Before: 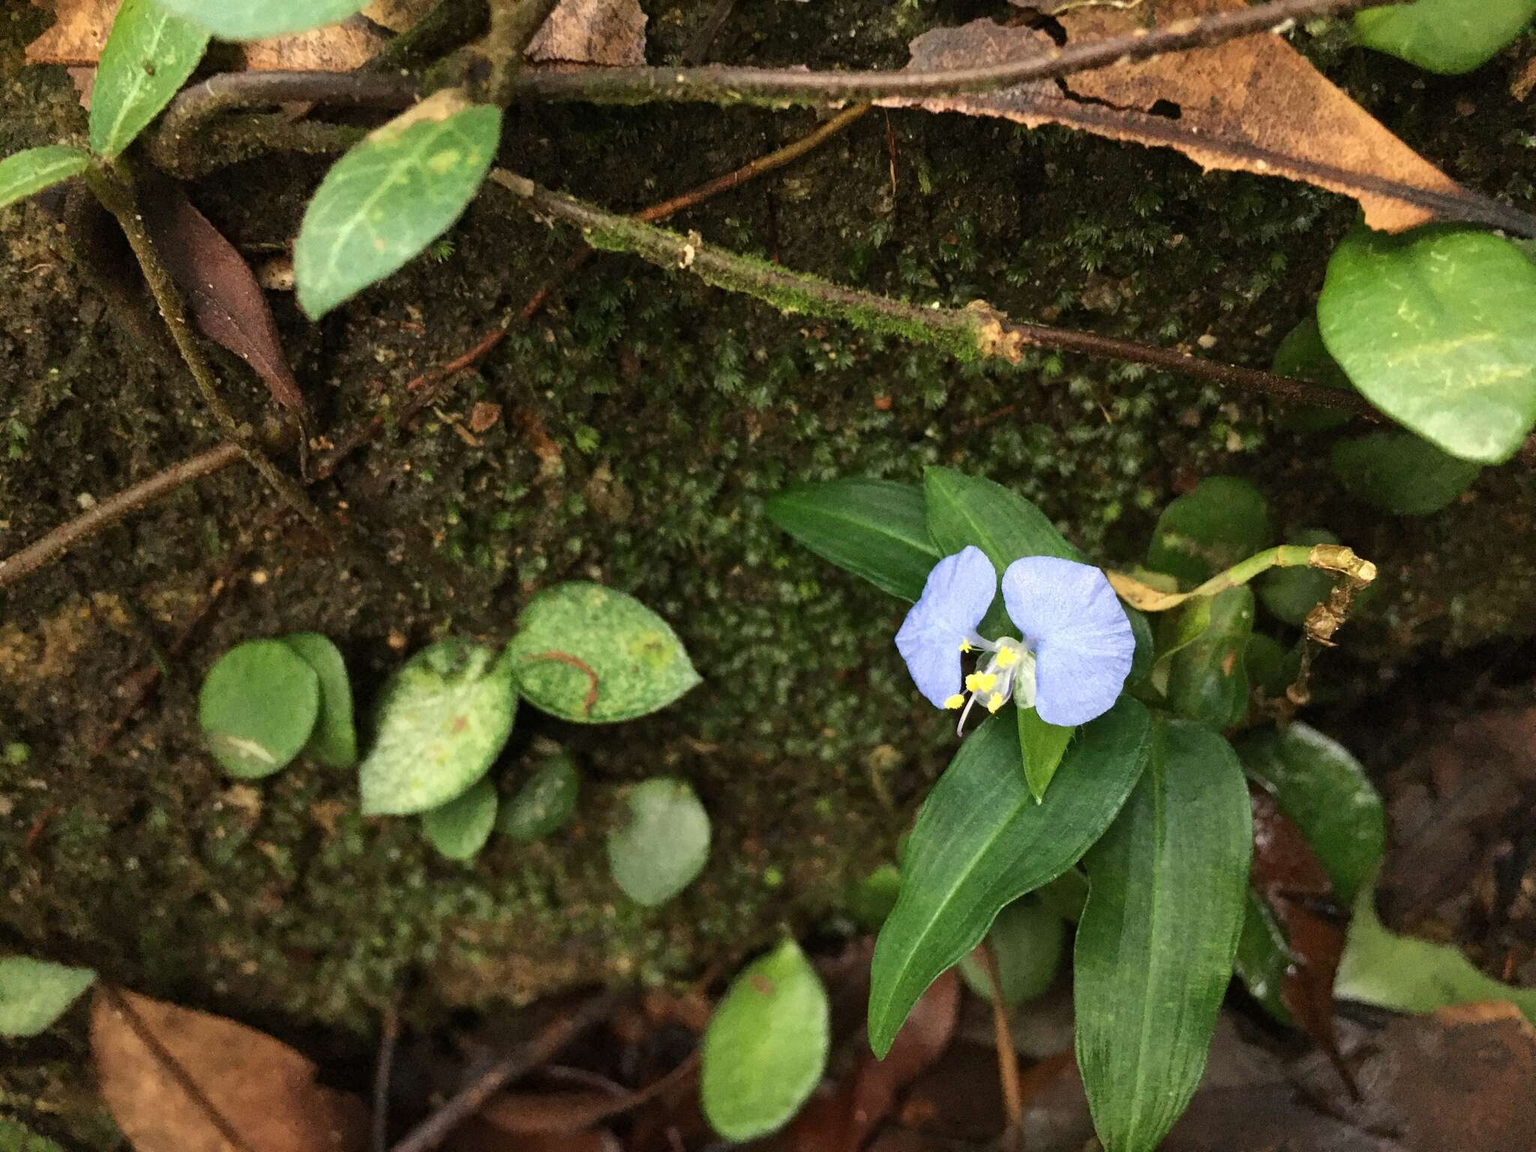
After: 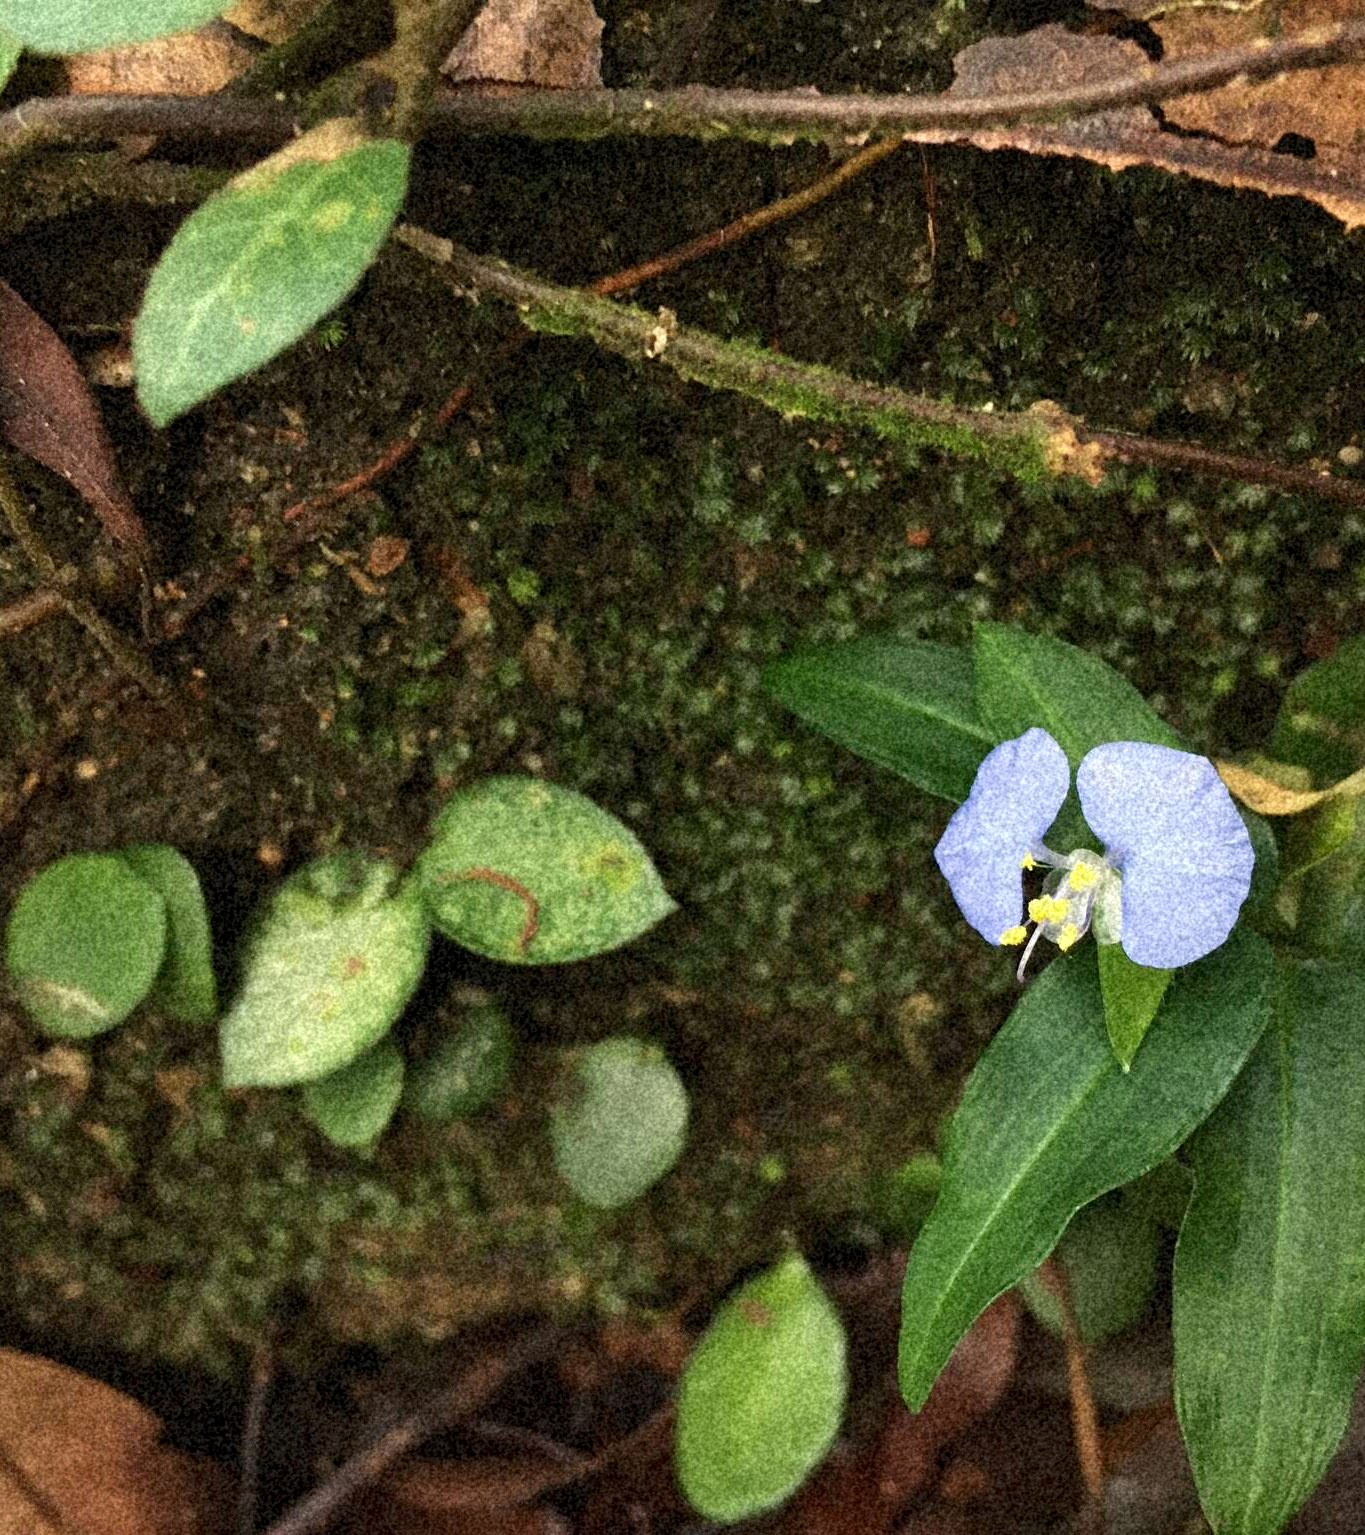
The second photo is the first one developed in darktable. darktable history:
crop and rotate: left 12.673%, right 20.66%
grain: coarseness 46.9 ISO, strength 50.21%, mid-tones bias 0%
